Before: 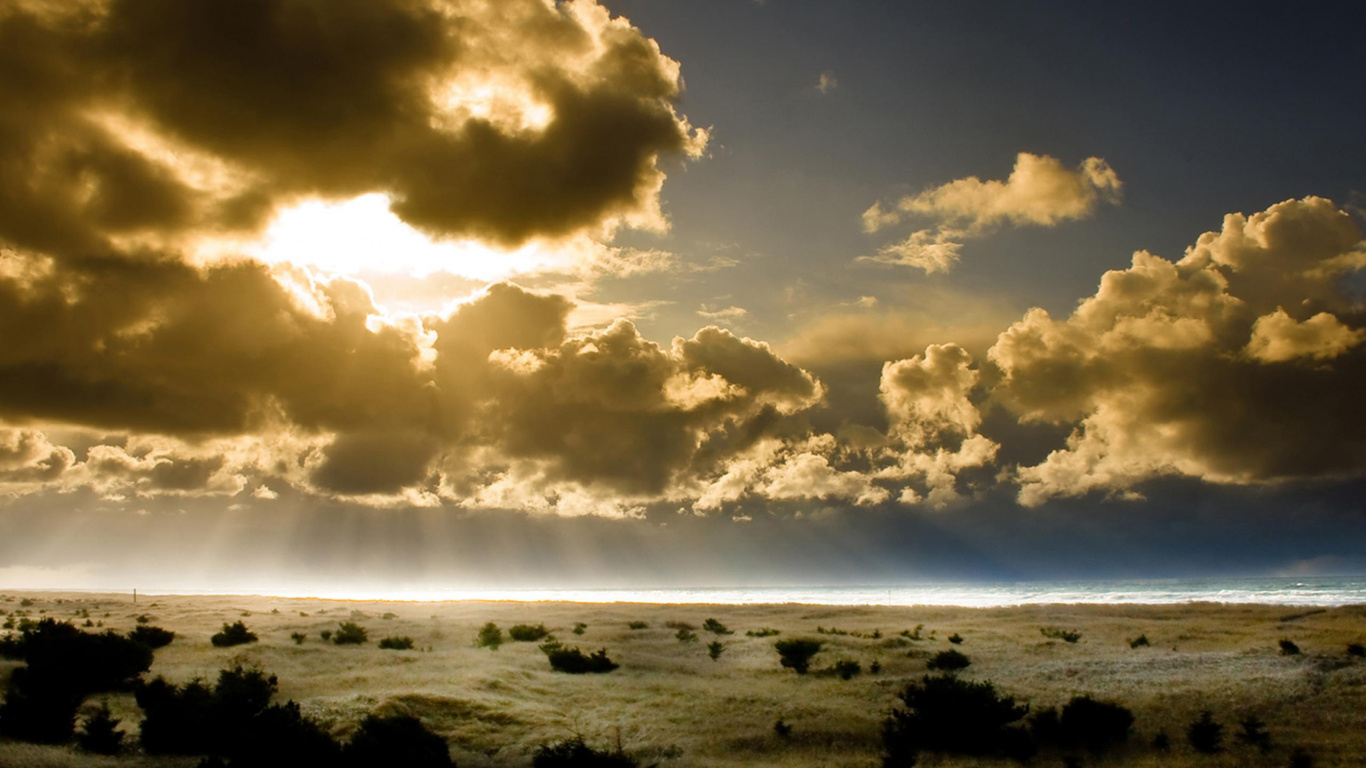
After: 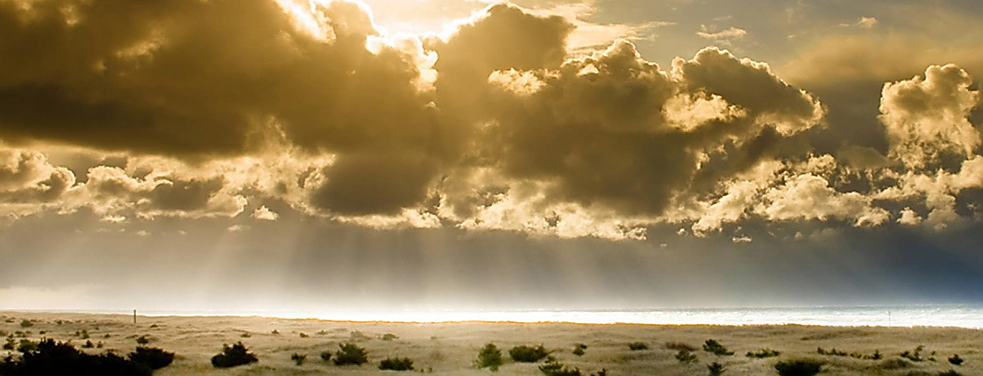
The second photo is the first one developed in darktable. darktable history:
sharpen: radius 1.42, amount 1.241, threshold 0.821
crop: top 36.437%, right 28.014%, bottom 14.528%
